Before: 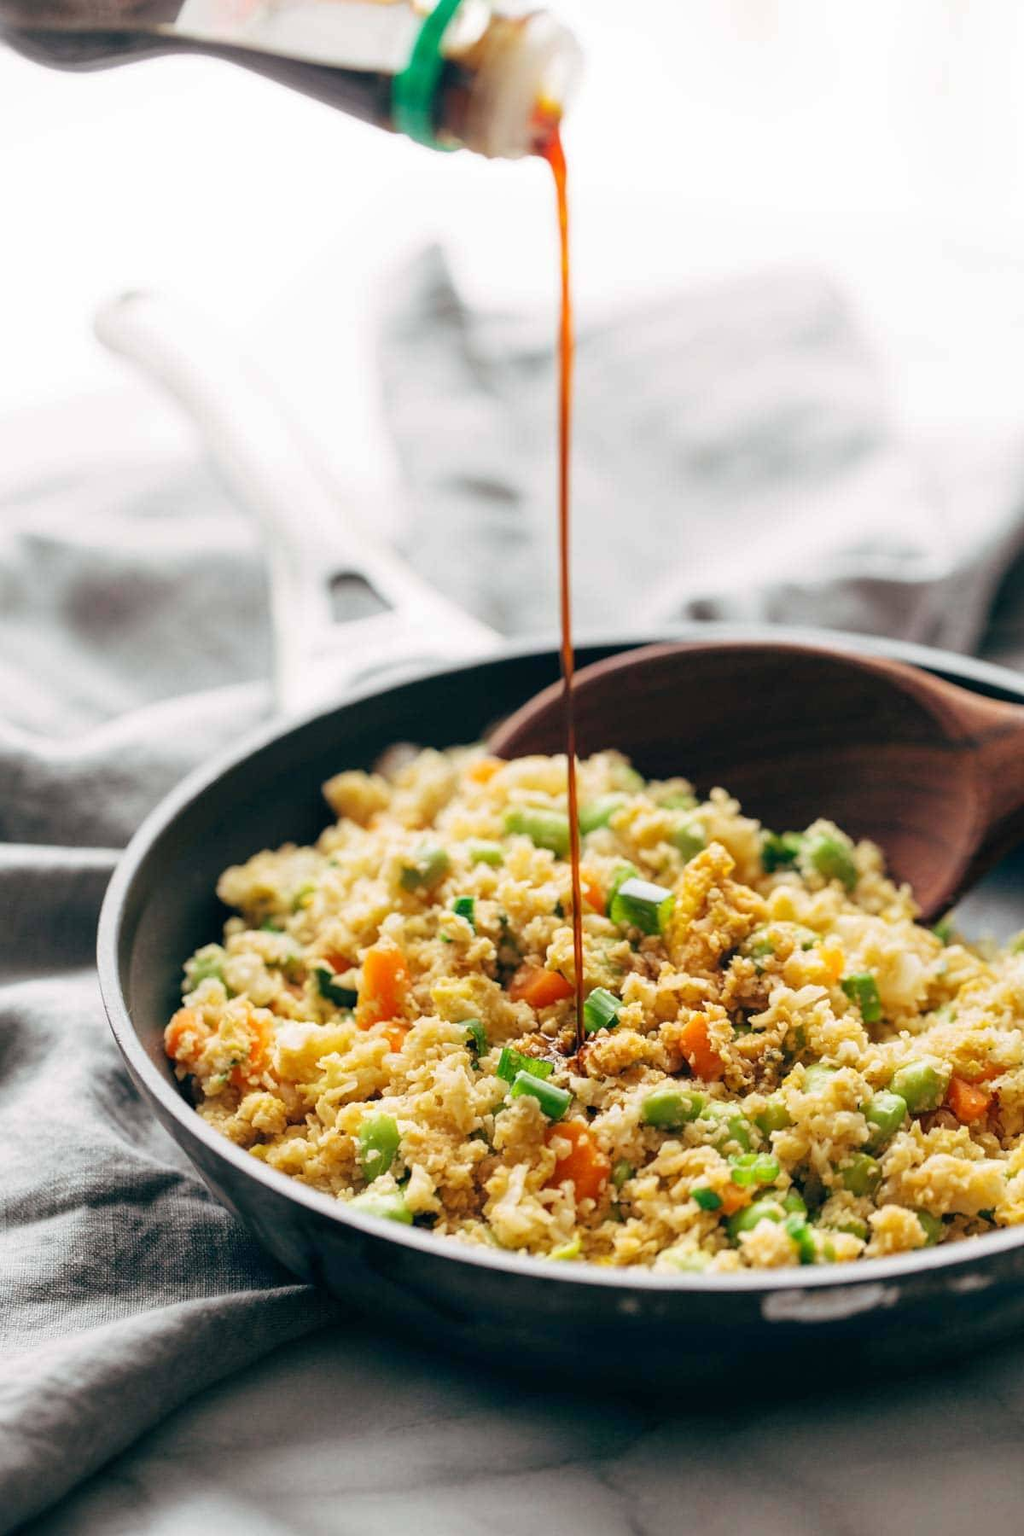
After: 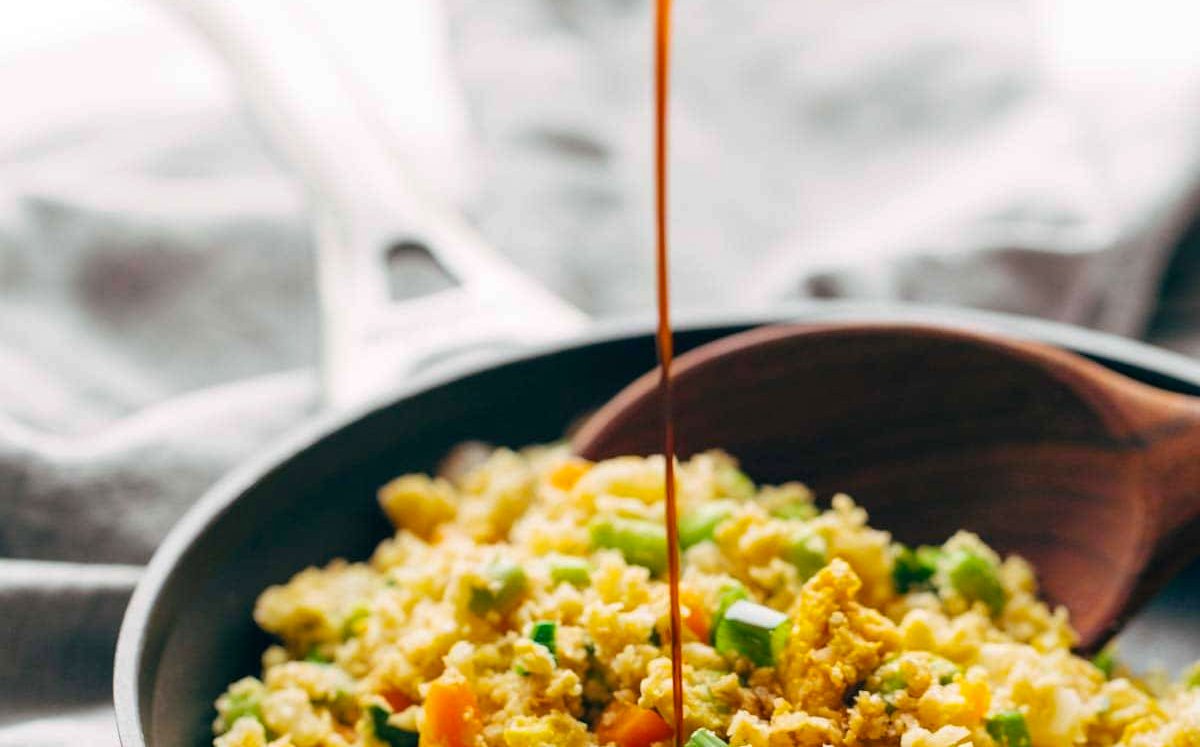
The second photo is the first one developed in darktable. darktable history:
tone equalizer: edges refinement/feathering 500, mask exposure compensation -1.57 EV, preserve details no
crop and rotate: top 23.87%, bottom 34.581%
color balance rgb: perceptual saturation grading › global saturation 24.899%, global vibrance 12.626%
